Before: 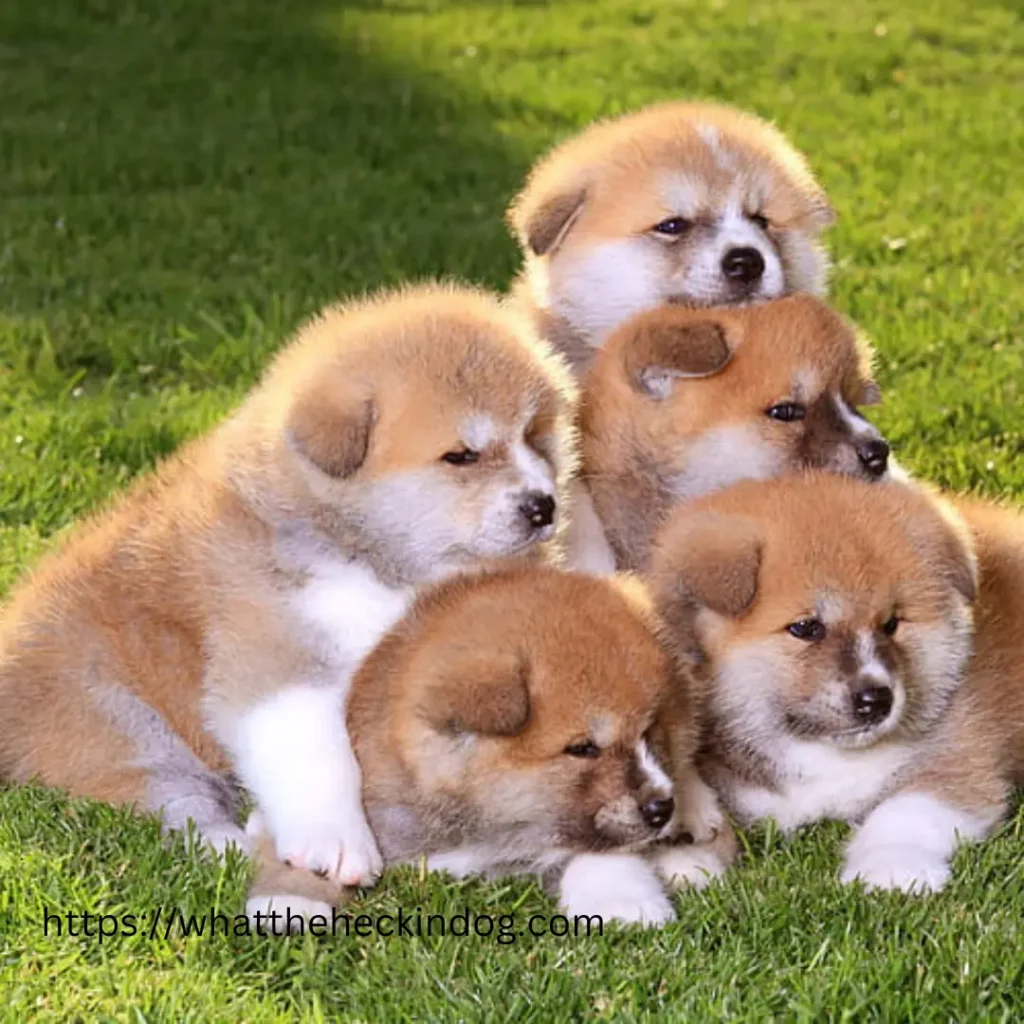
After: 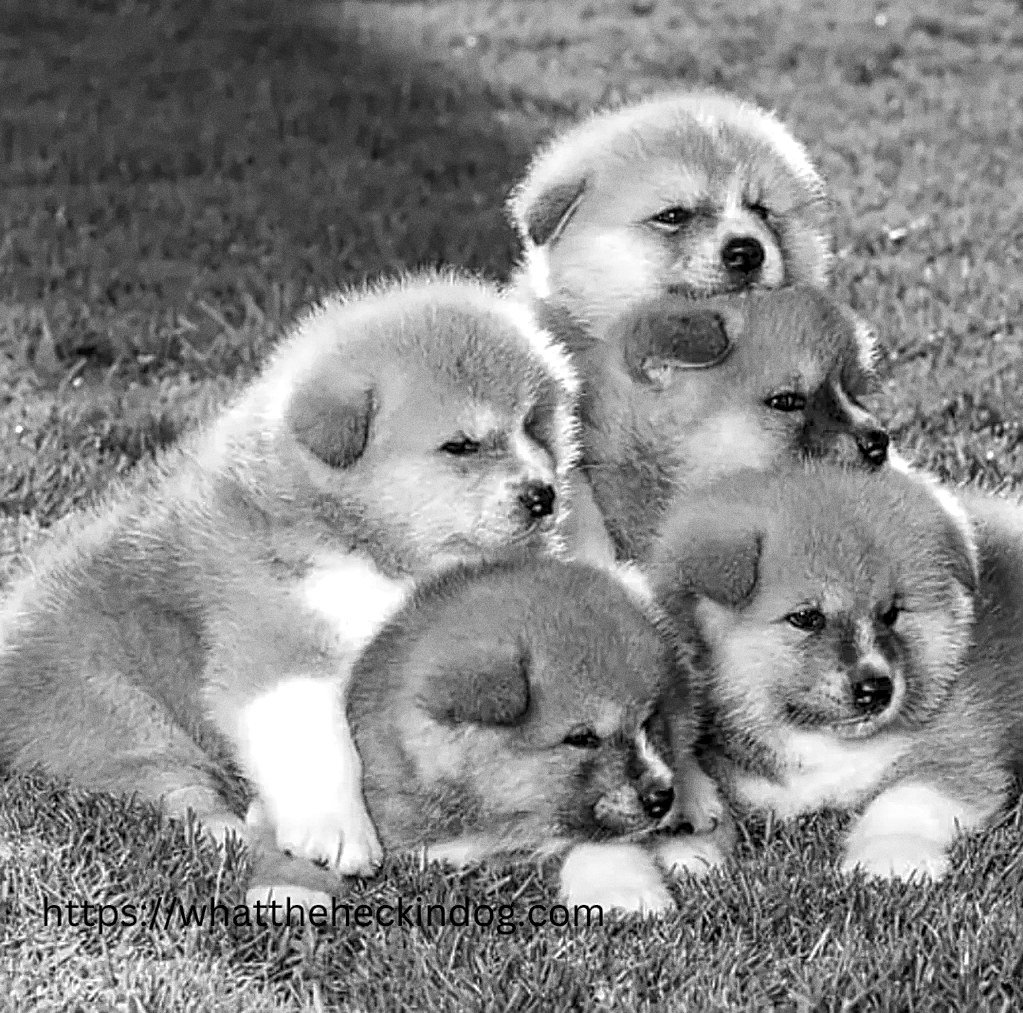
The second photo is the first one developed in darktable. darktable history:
color calibration: illuminant as shot in camera, x 0.383, y 0.38, temperature 3949.15 K, gamut compression 1.66
crop: top 1.049%, right 0.001%
white balance: red 0.976, blue 1.04
grain: strength 26%
sharpen: on, module defaults
monochrome: on, module defaults
local contrast: highlights 25%, detail 150%
